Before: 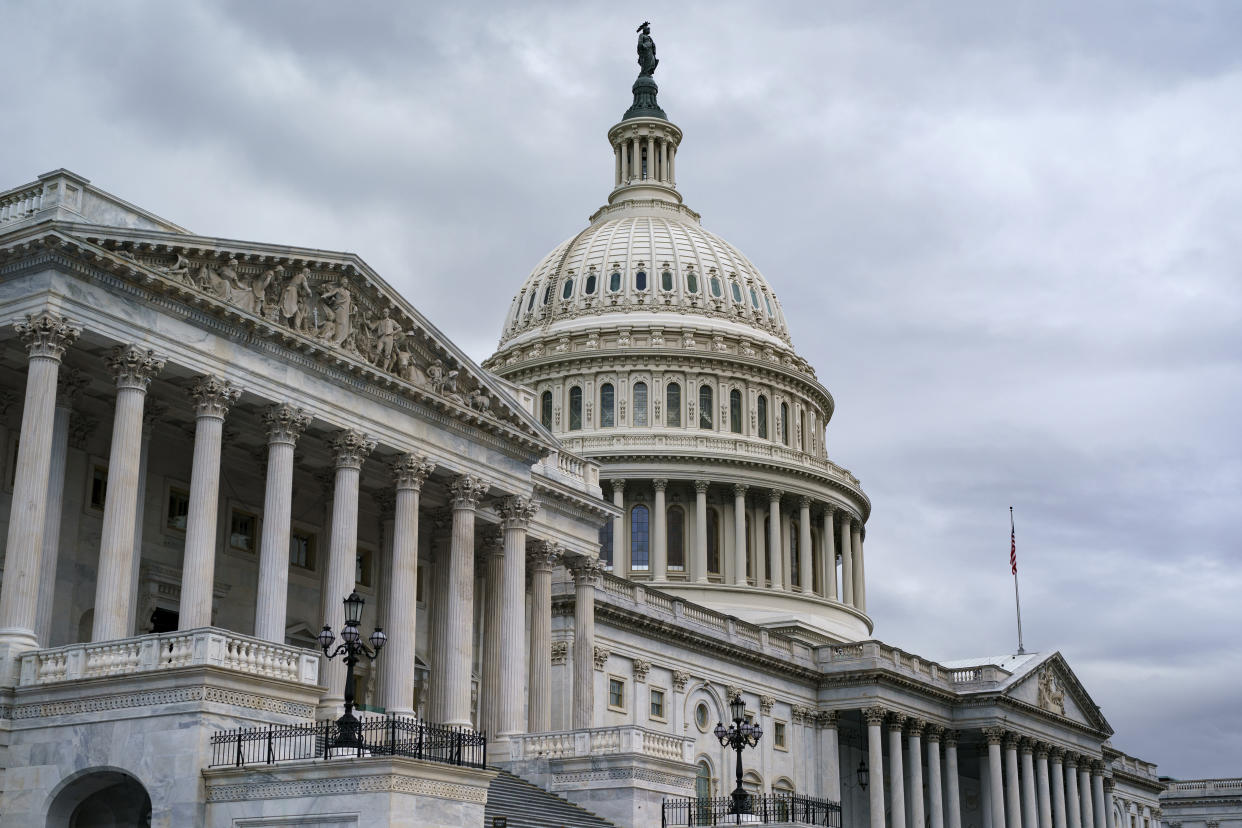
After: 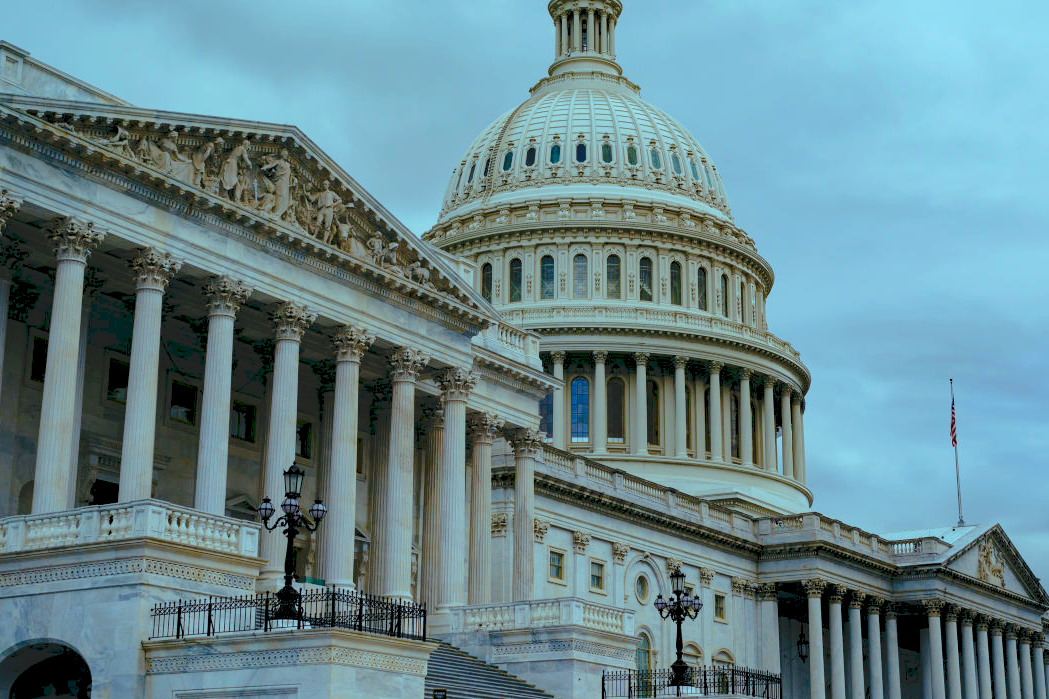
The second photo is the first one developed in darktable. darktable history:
exposure: black level correction 0.004, exposure 0.014 EV, compensate highlight preservation false
color contrast: green-magenta contrast 0.85, blue-yellow contrast 1.25, unbound 0
tone curve: curves: ch0 [(0, 0) (0.003, 0.128) (0.011, 0.133) (0.025, 0.133) (0.044, 0.141) (0.069, 0.152) (0.1, 0.169) (0.136, 0.201) (0.177, 0.239) (0.224, 0.294) (0.277, 0.358) (0.335, 0.428) (0.399, 0.488) (0.468, 0.55) (0.543, 0.611) (0.623, 0.678) (0.709, 0.755) (0.801, 0.843) (0.898, 0.91) (1, 1)], preserve colors none
color balance rgb: shadows lift › luminance -7.7%, shadows lift › chroma 2.13%, shadows lift › hue 165.27°, power › luminance -7.77%, power › chroma 1.34%, power › hue 330.55°, highlights gain › luminance -33.33%, highlights gain › chroma 5.68%, highlights gain › hue 217.2°, global offset › luminance -0.33%, global offset › chroma 0.11%, global offset › hue 165.27°, perceptual saturation grading › global saturation 27.72%, perceptual saturation grading › highlights -25%, perceptual saturation grading › mid-tones 25%, perceptual saturation grading › shadows 50%
crop and rotate: left 4.842%, top 15.51%, right 10.668%
rgb curve: curves: ch2 [(0, 0) (0.567, 0.512) (1, 1)], mode RGB, independent channels
